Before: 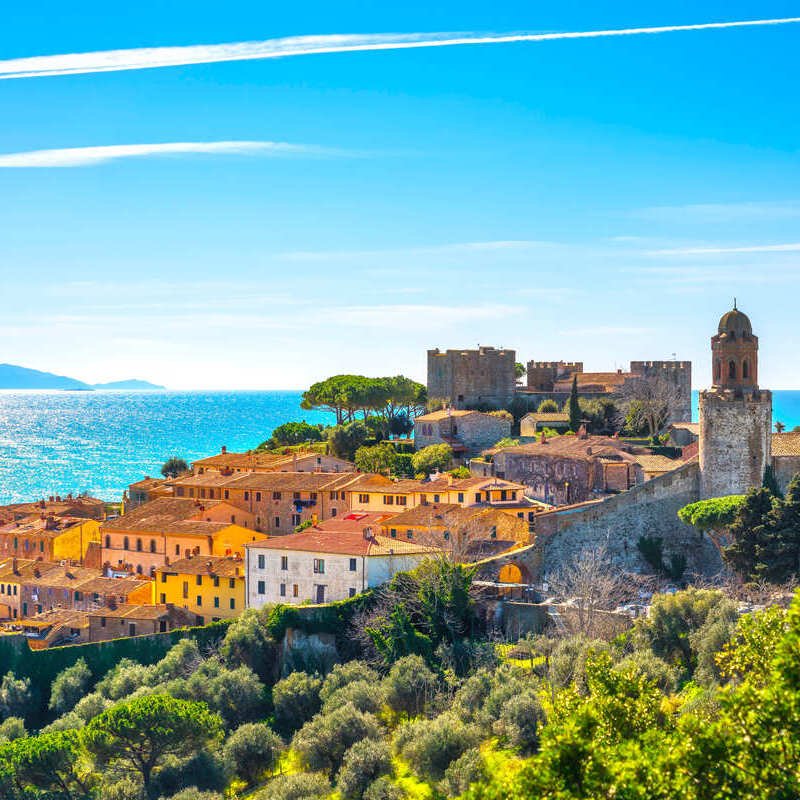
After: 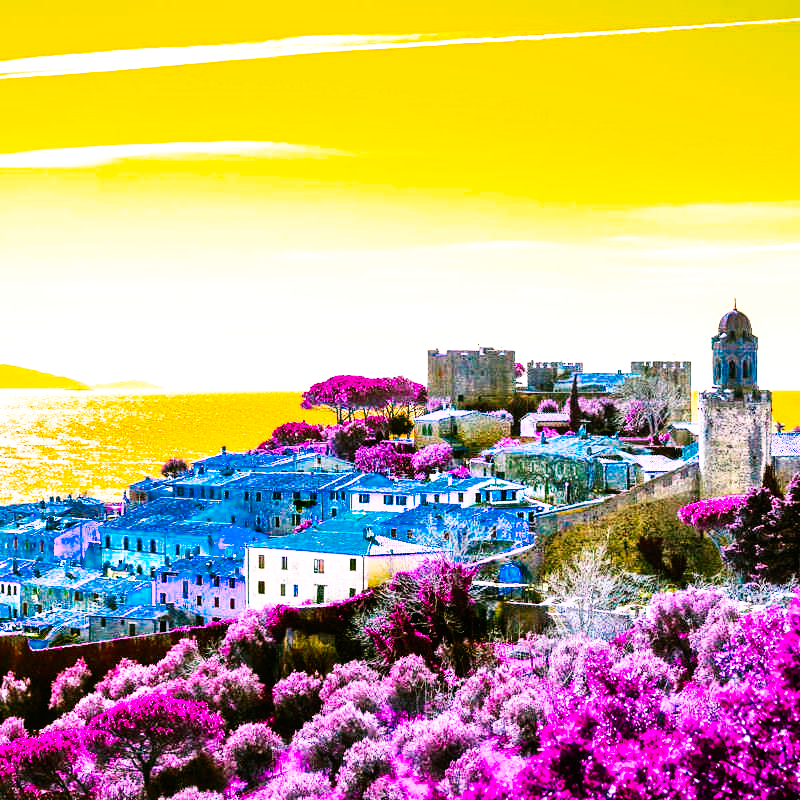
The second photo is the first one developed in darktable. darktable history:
base curve: curves: ch0 [(0, 0) (0.007, 0.004) (0.027, 0.03) (0.046, 0.07) (0.207, 0.54) (0.442, 0.872) (0.673, 0.972) (1, 1)], preserve colors none
color balance rgb: shadows lift › chroma 0.875%, shadows lift › hue 111.84°, highlights gain › chroma 4.561%, highlights gain › hue 30.76°, perceptual saturation grading › global saturation 41.217%, hue shift -148.11°, contrast 34.748%, saturation formula JzAzBz (2021)
